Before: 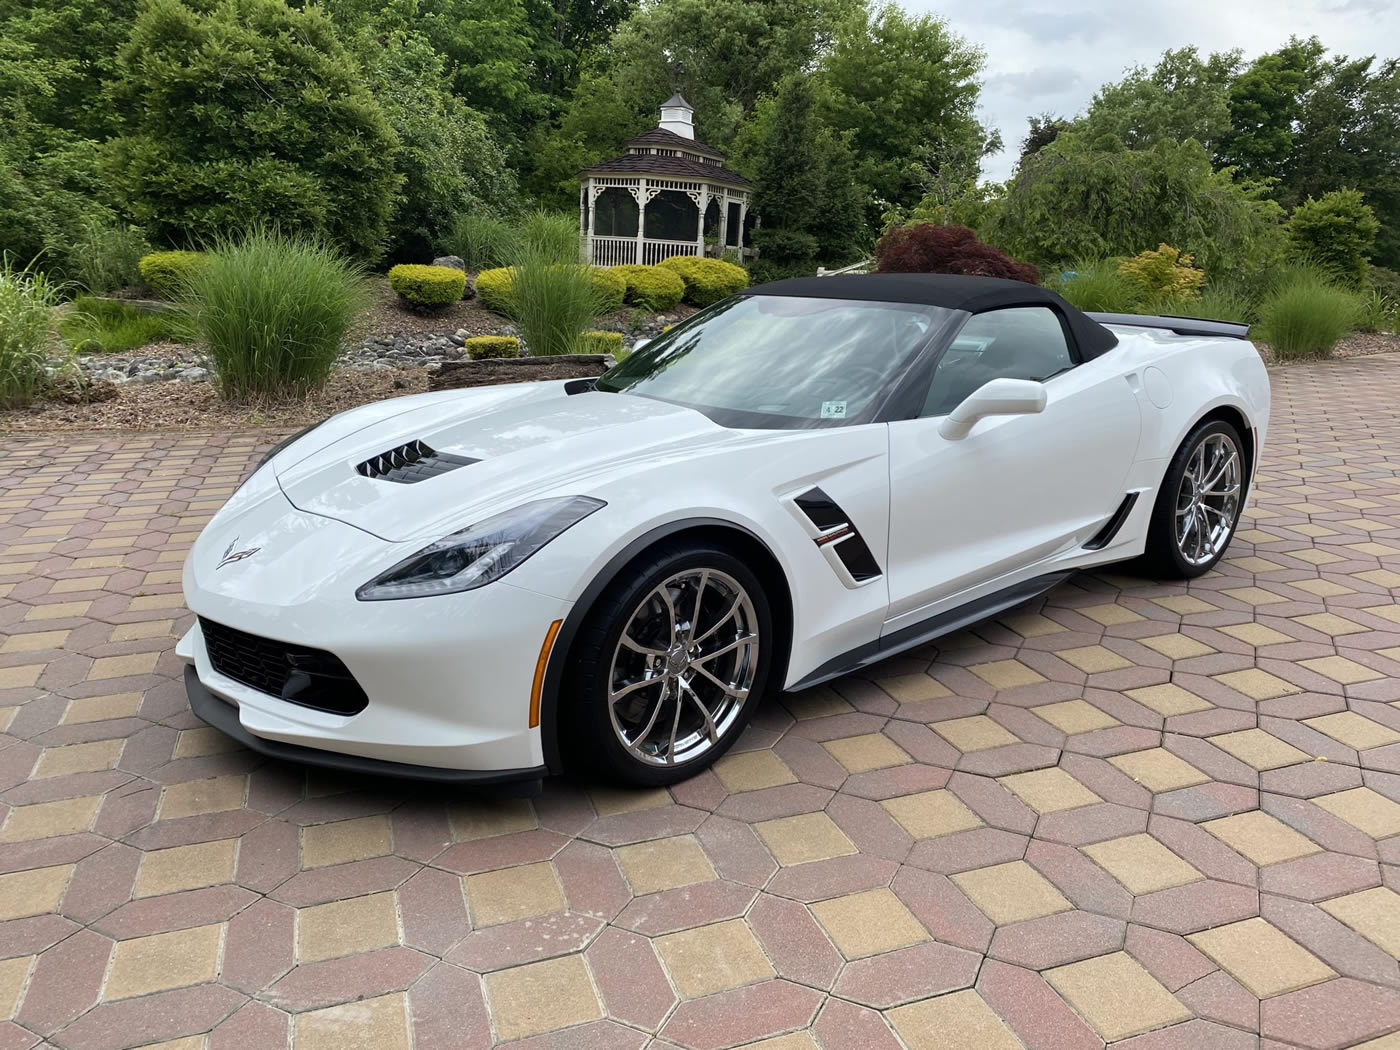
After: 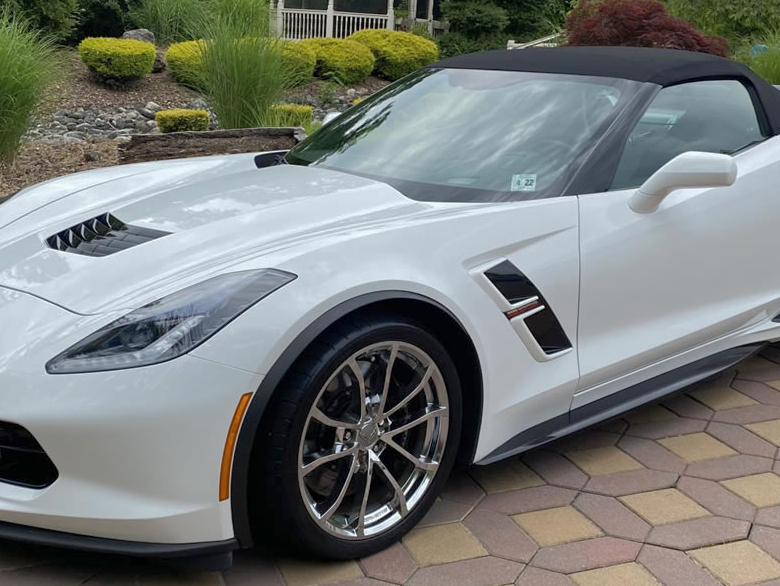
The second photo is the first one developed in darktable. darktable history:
shadows and highlights: highlights color adjustment 0.732%
crop and rotate: left 22.178%, top 21.631%, right 22.082%, bottom 22.518%
